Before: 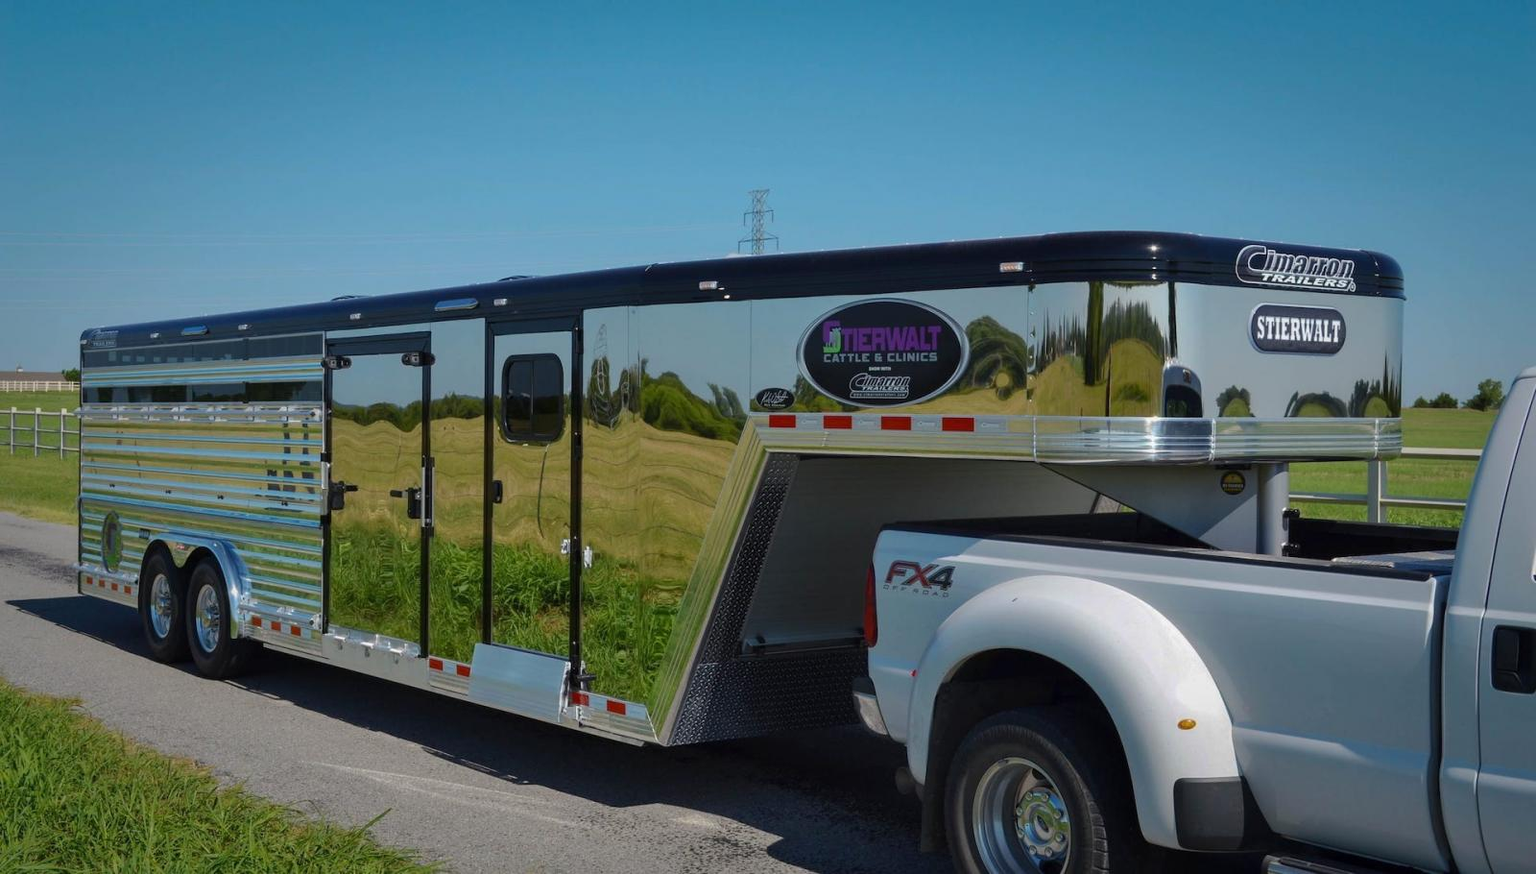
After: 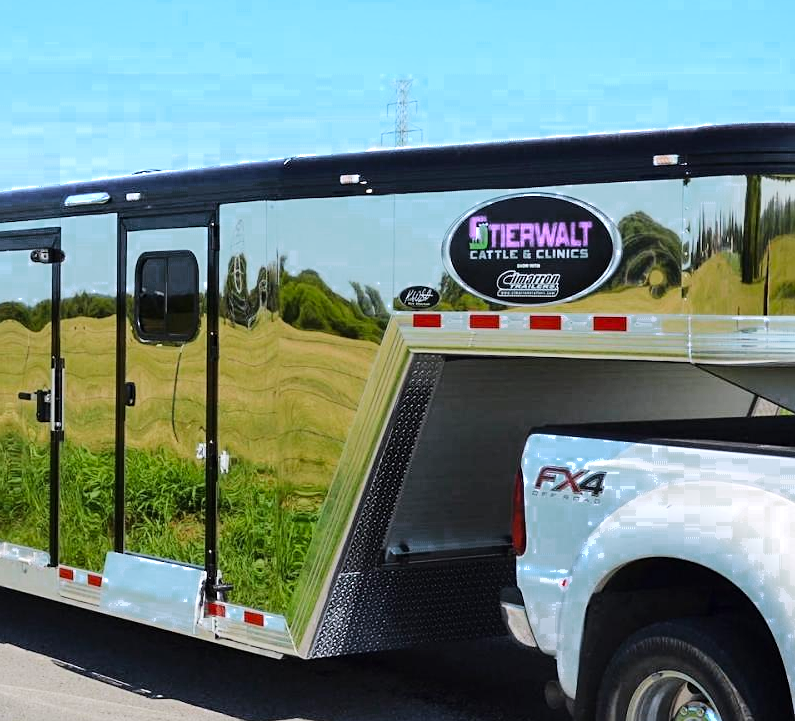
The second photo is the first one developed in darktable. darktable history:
crop and rotate: angle 0.016°, left 24.255%, top 13.039%, right 25.999%, bottom 7.619%
color zones: curves: ch0 [(0.203, 0.433) (0.607, 0.517) (0.697, 0.696) (0.705, 0.897)]
sharpen: amount 0.213
tone equalizer: -7 EV 0.148 EV, -6 EV 0.635 EV, -5 EV 1.19 EV, -4 EV 1.32 EV, -3 EV 1.18 EV, -2 EV 0.6 EV, -1 EV 0.148 EV, edges refinement/feathering 500, mask exposure compensation -1.57 EV, preserve details no
